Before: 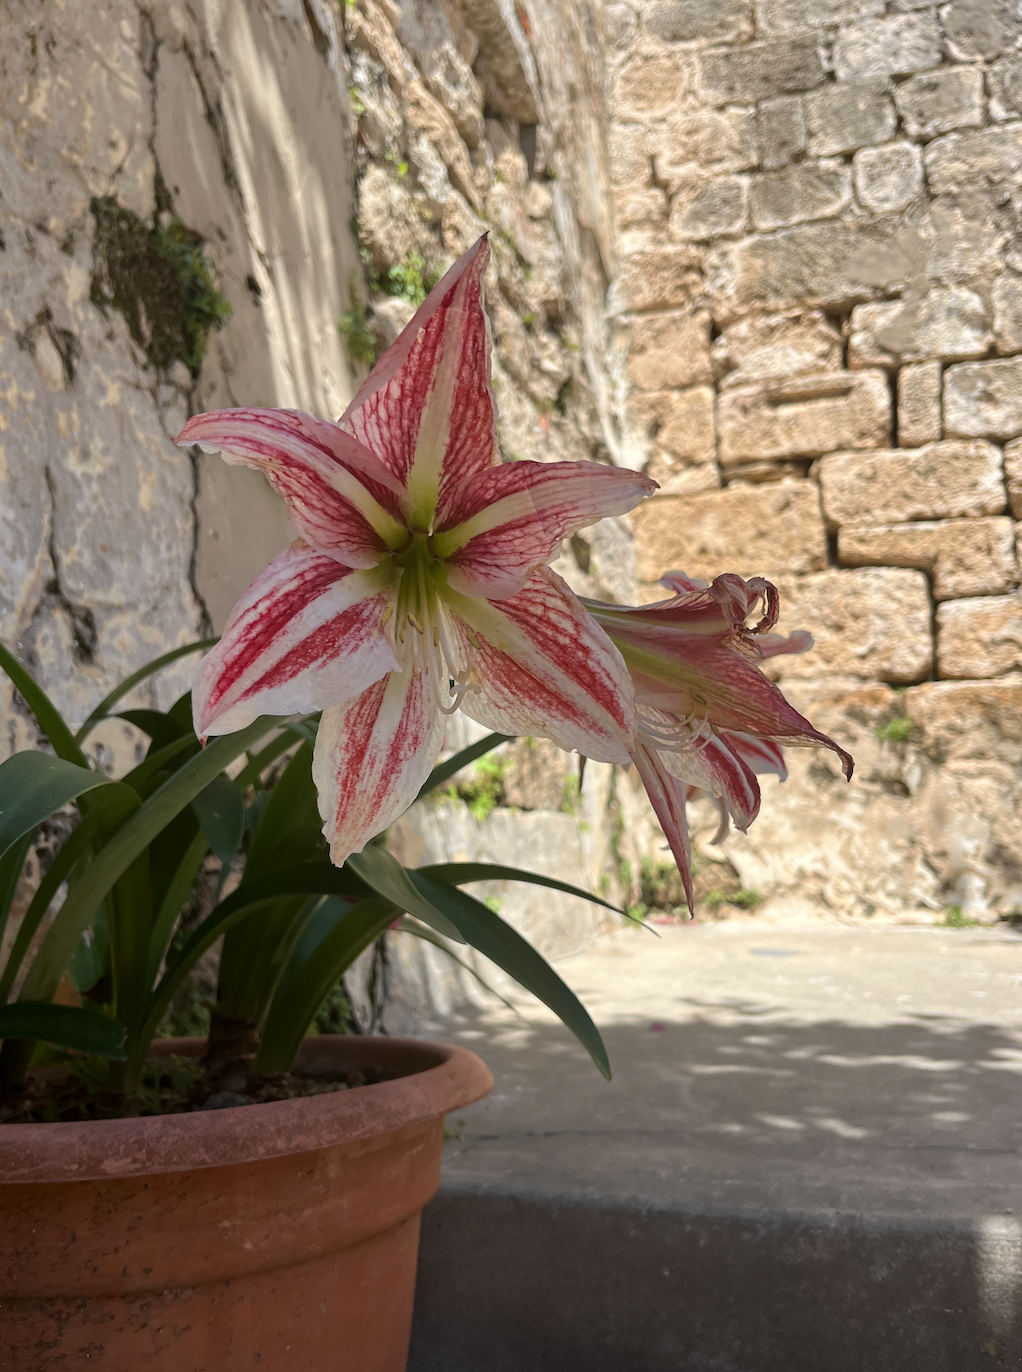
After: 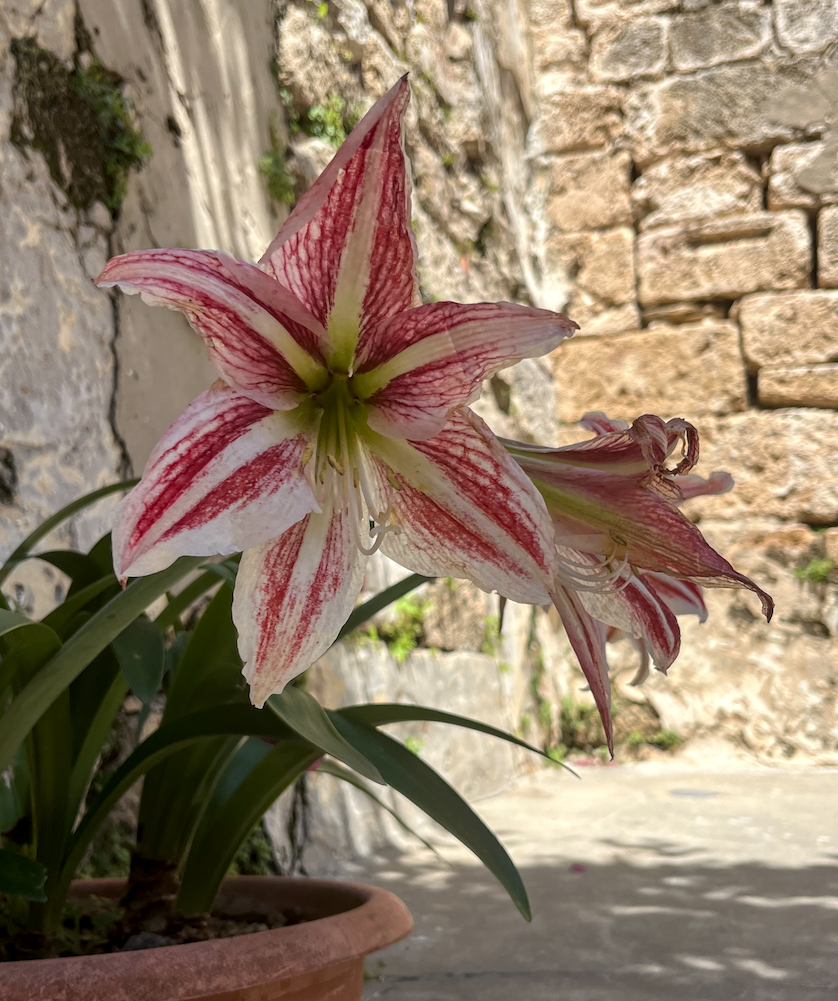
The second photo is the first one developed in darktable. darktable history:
crop: left 7.86%, top 11.623%, right 10.13%, bottom 15.407%
local contrast: on, module defaults
